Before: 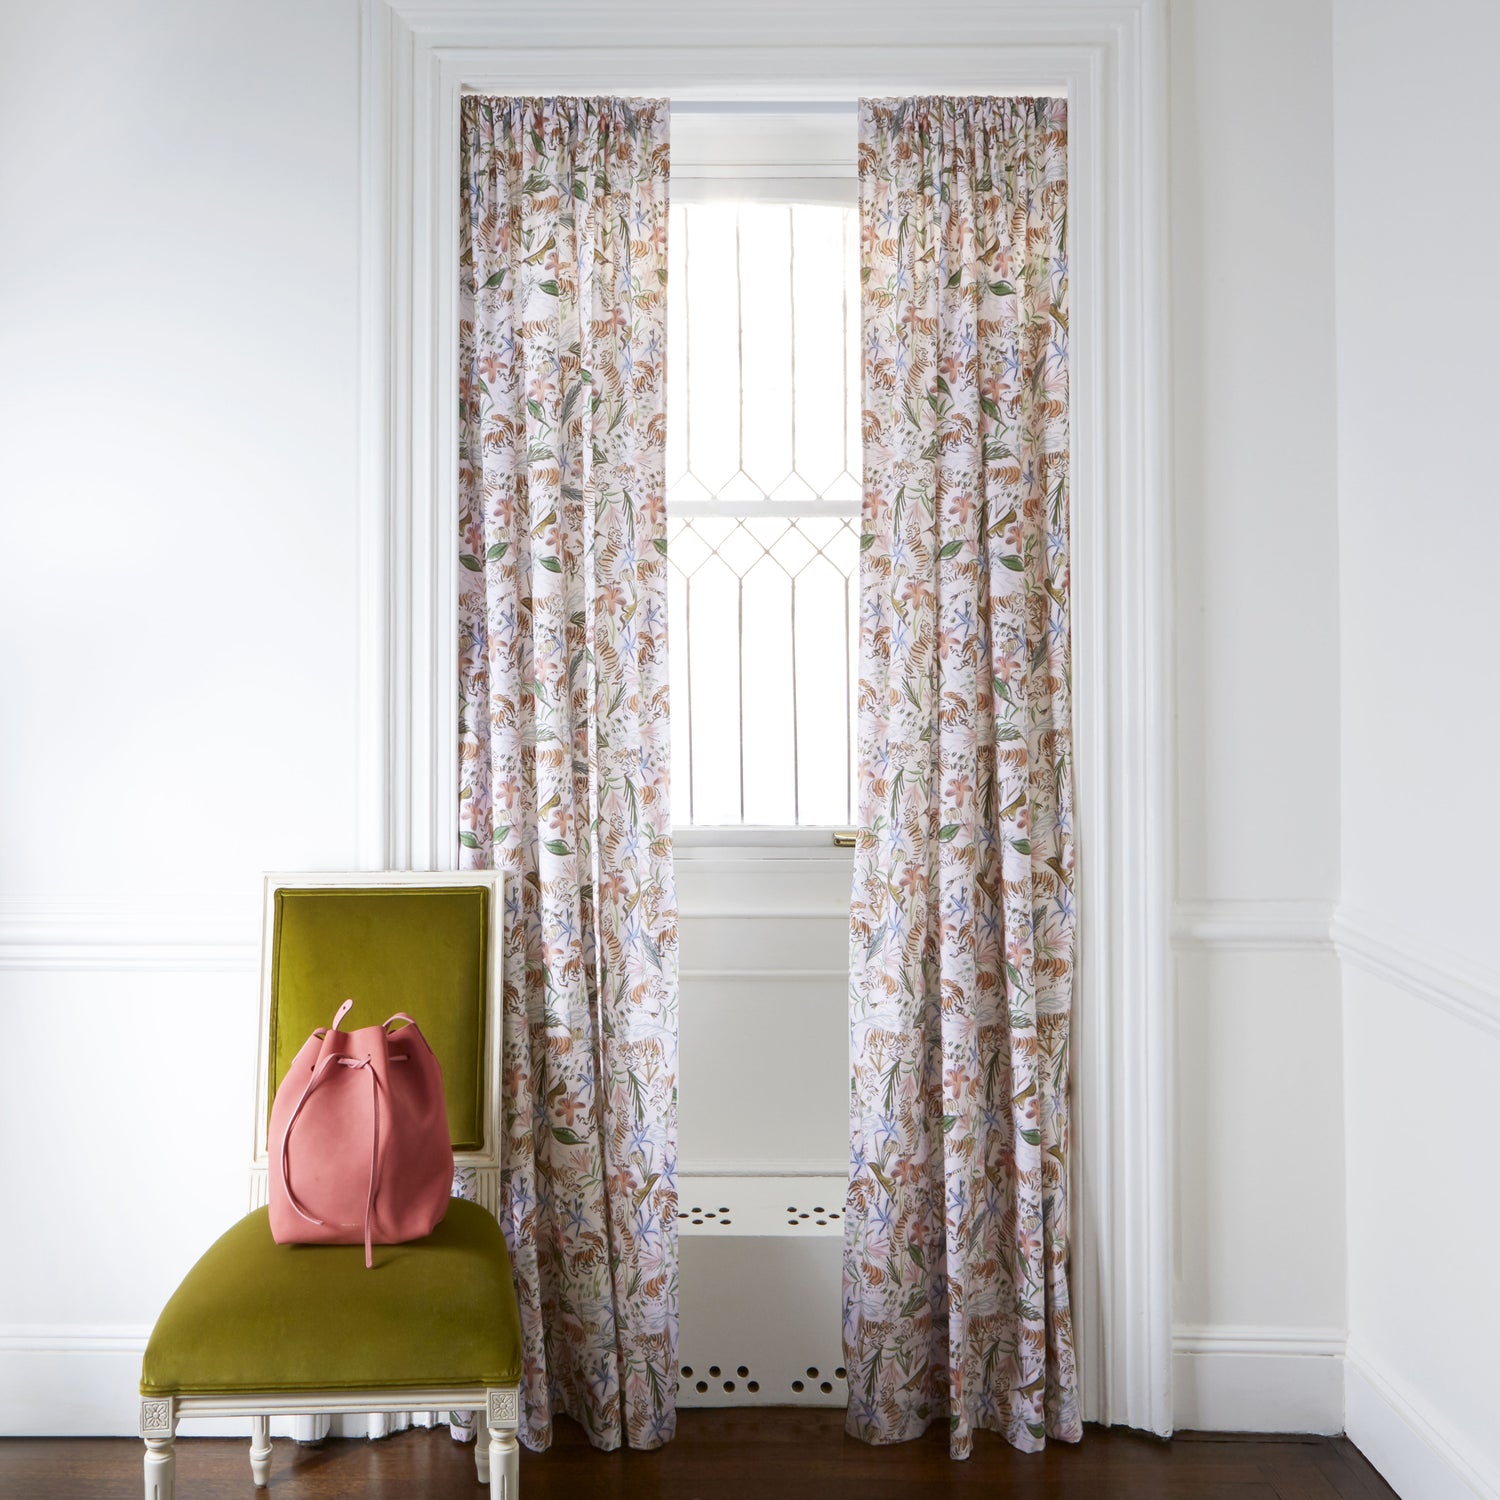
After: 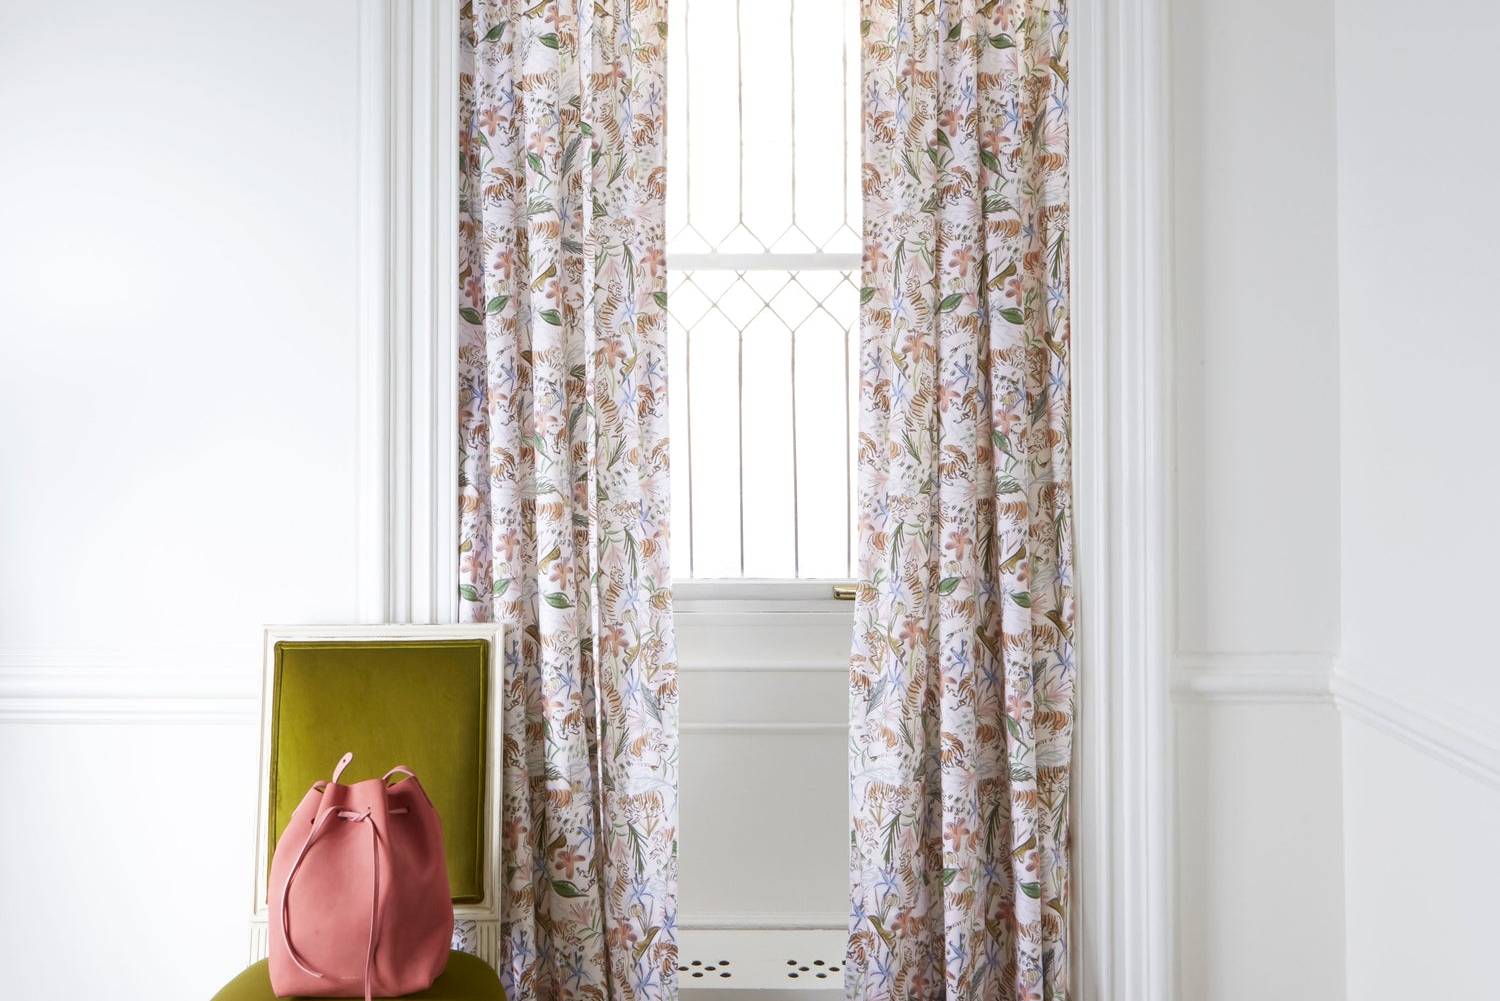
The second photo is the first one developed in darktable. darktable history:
crop: top 16.517%, bottom 16.732%
